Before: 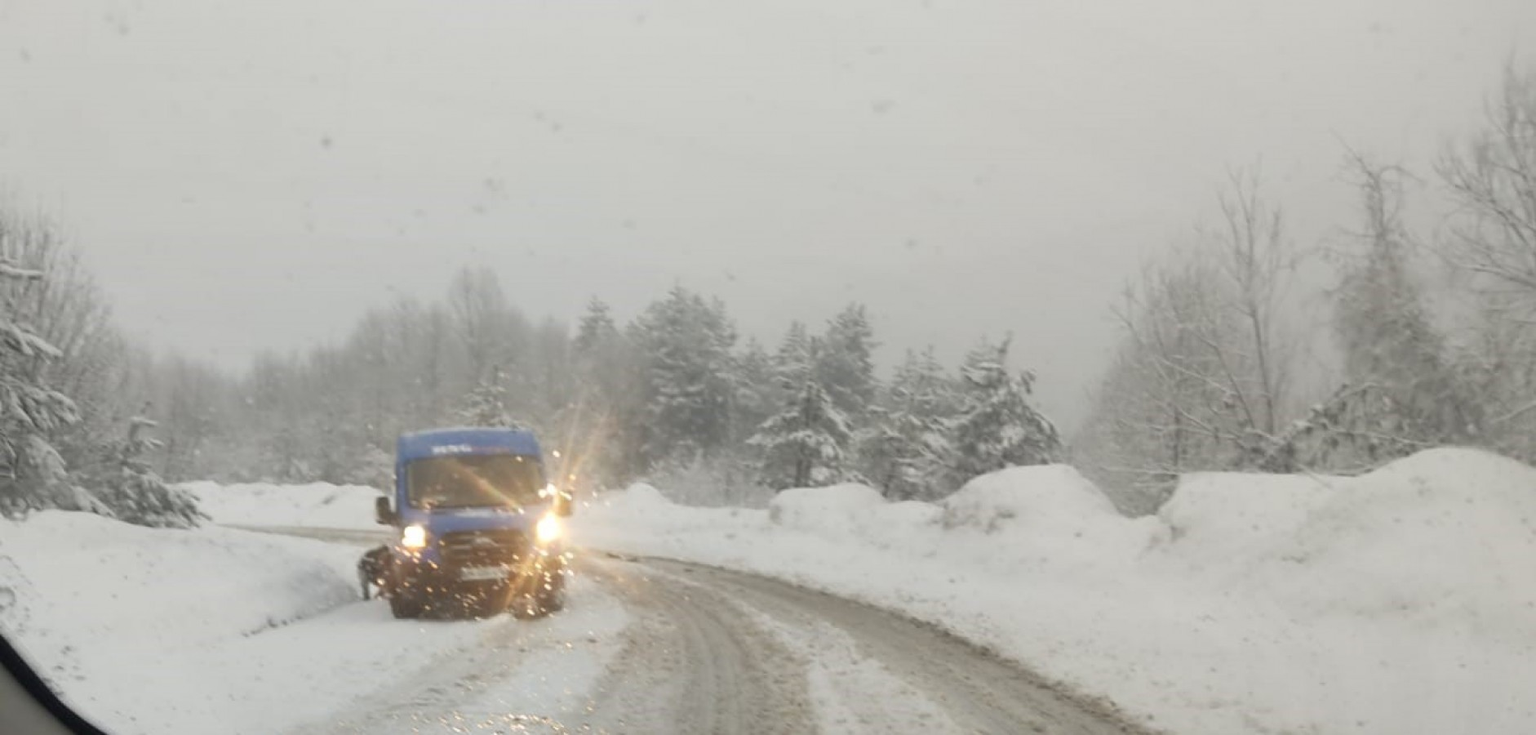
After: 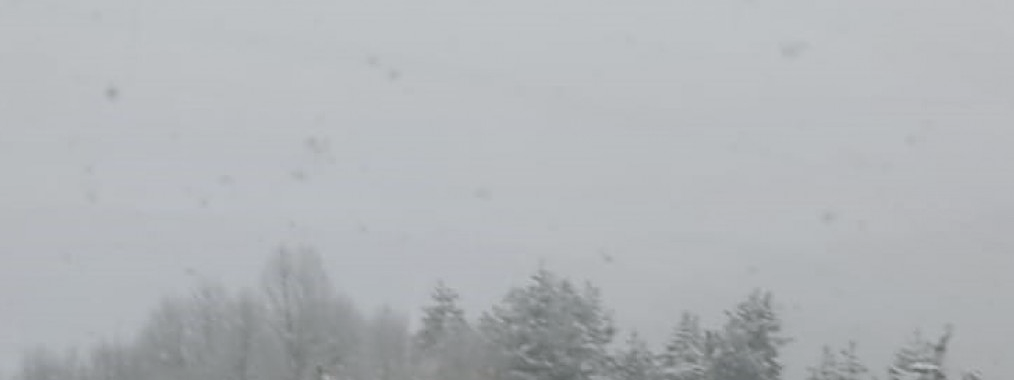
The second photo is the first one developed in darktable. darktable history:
sharpen: on, module defaults
white balance: red 0.974, blue 1.044
local contrast: on, module defaults
color balance rgb: shadows lift › chroma 1%, shadows lift › hue 113°, highlights gain › chroma 0.2%, highlights gain › hue 333°, perceptual saturation grading › global saturation 20%, perceptual saturation grading › highlights -50%, perceptual saturation grading › shadows 25%, contrast -10%
crop: left 15.306%, top 9.065%, right 30.789%, bottom 48.638%
